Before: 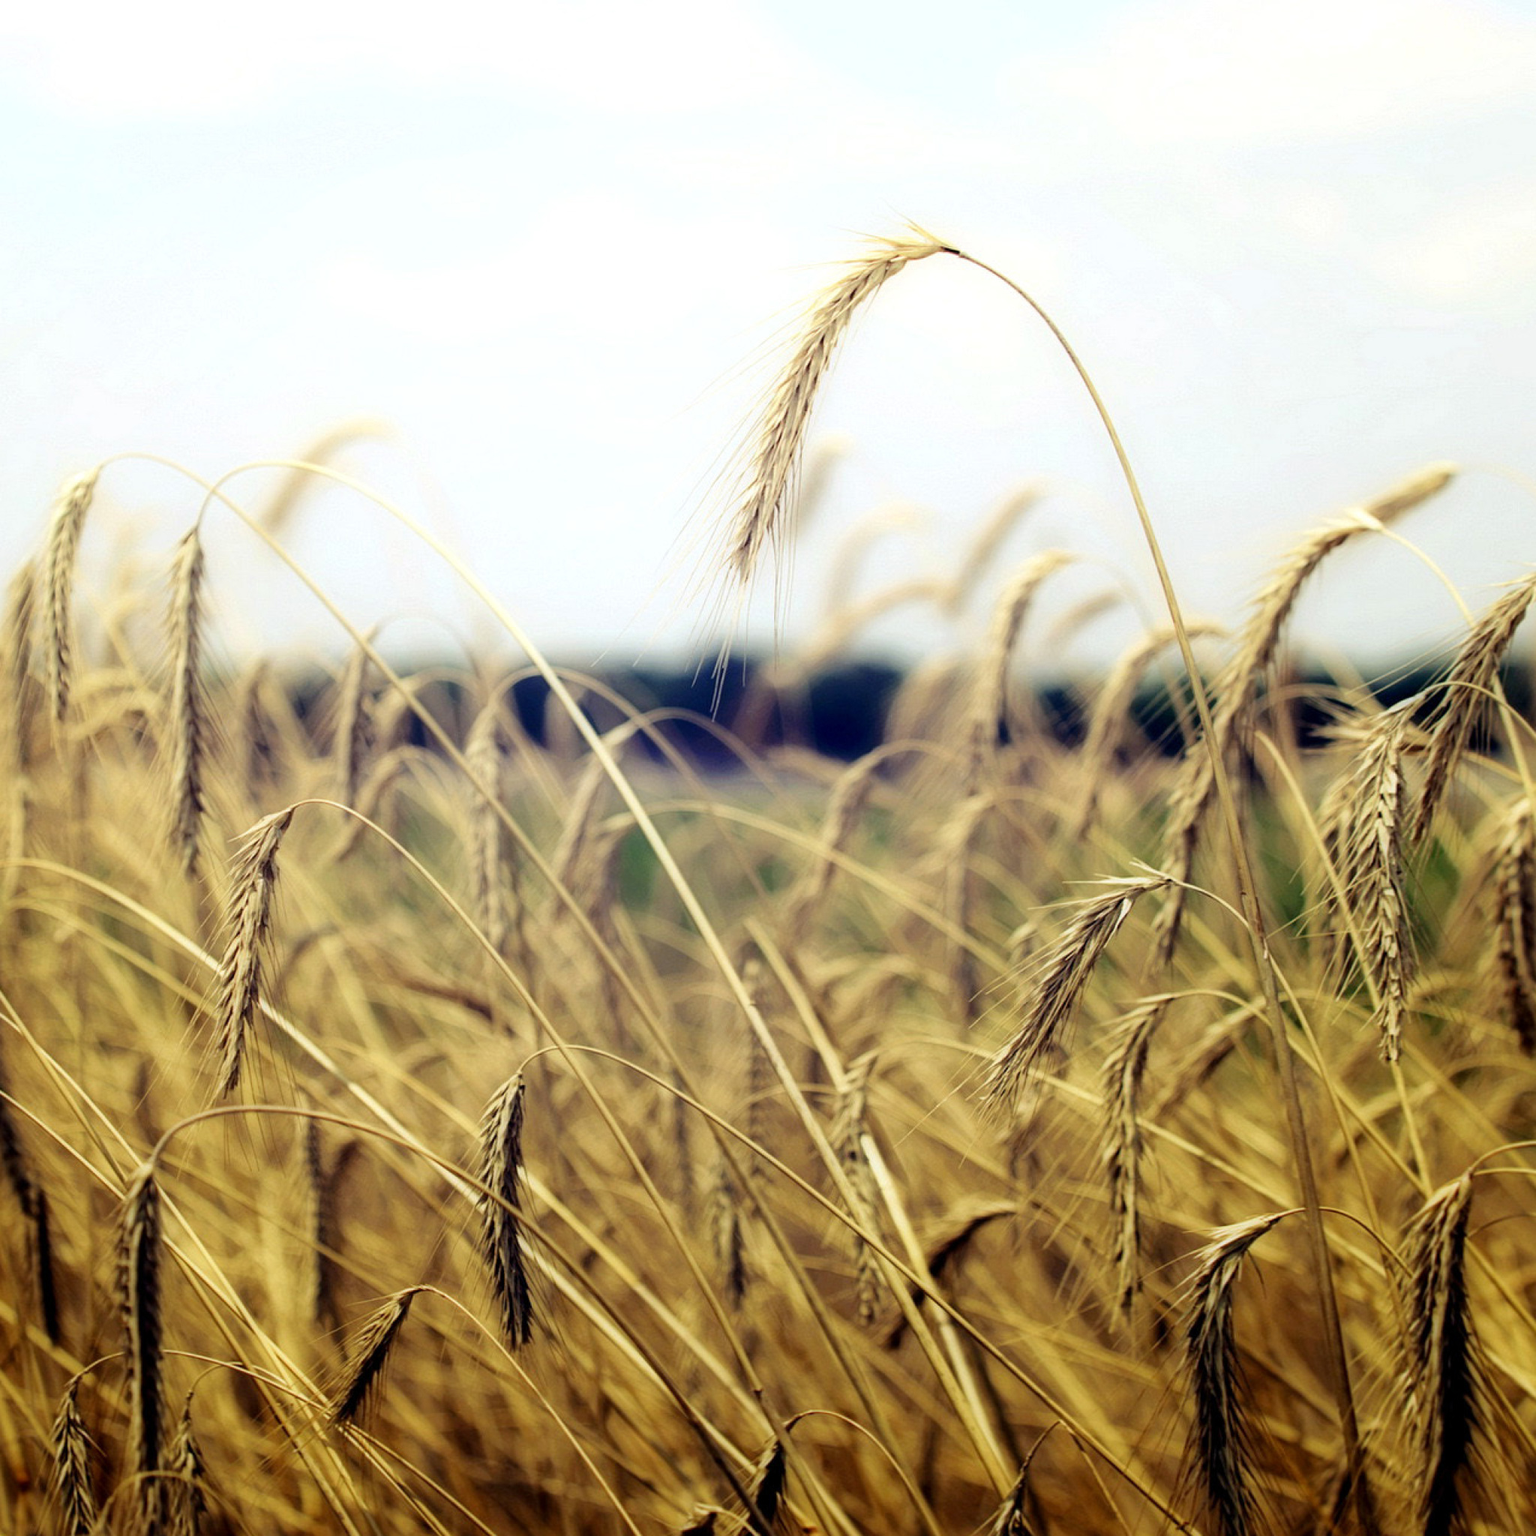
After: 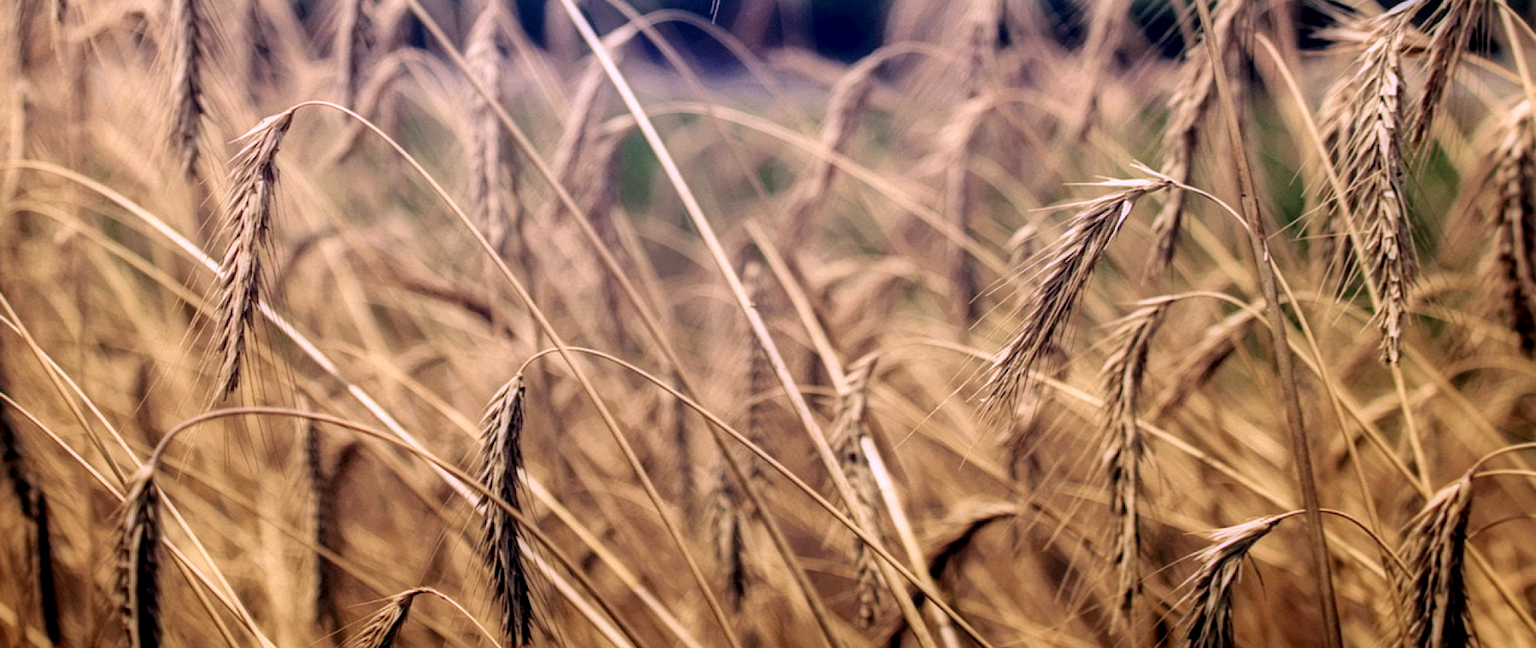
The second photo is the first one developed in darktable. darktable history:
crop: top 45.479%, bottom 12.253%
color correction: highlights a* 15.85, highlights b* -20.49
local contrast: on, module defaults
